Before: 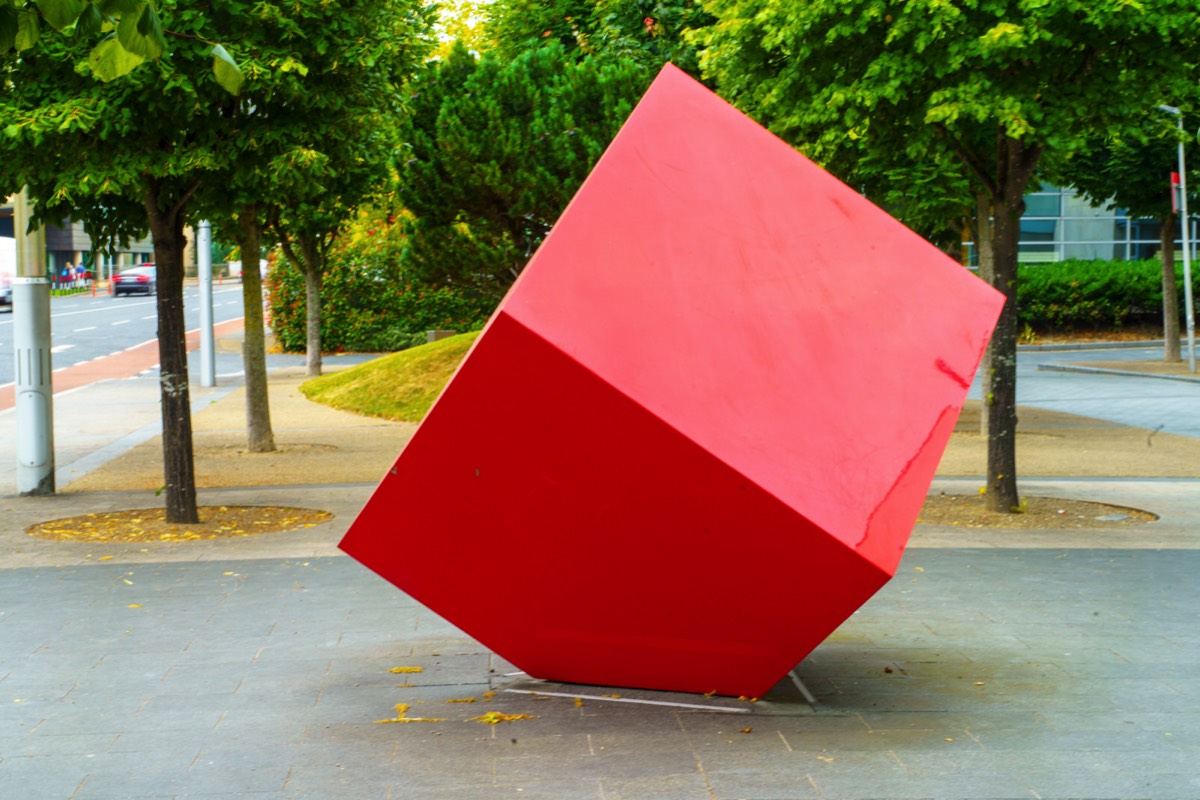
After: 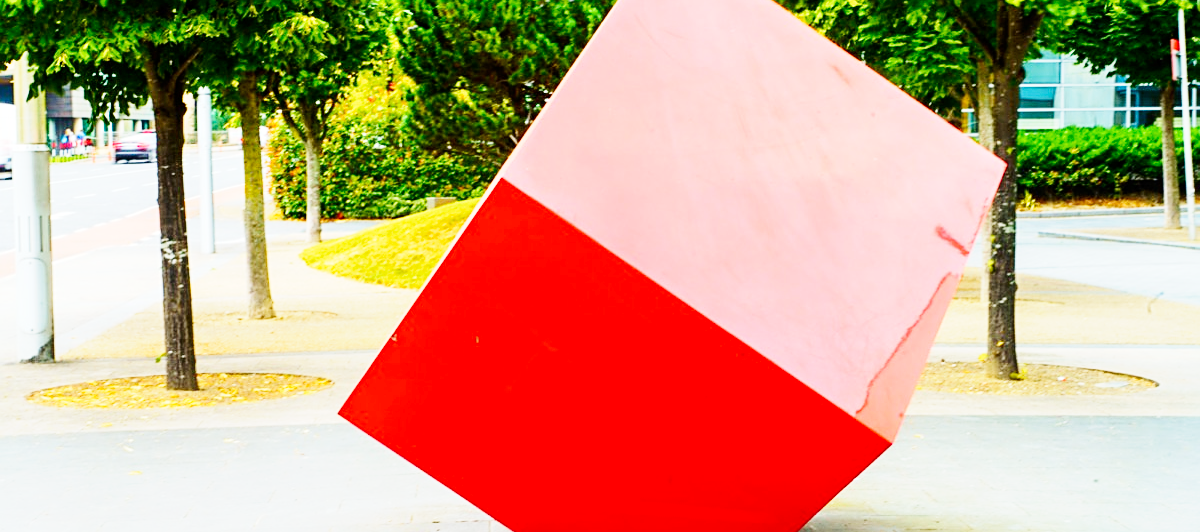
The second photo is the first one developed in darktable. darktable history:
crop: top 16.727%, bottom 16.727%
base curve: curves: ch0 [(0, 0) (0, 0.001) (0.001, 0.001) (0.004, 0.002) (0.007, 0.004) (0.015, 0.013) (0.033, 0.045) (0.052, 0.096) (0.075, 0.17) (0.099, 0.241) (0.163, 0.42) (0.219, 0.55) (0.259, 0.616) (0.327, 0.722) (0.365, 0.765) (0.522, 0.873) (0.547, 0.881) (0.689, 0.919) (0.826, 0.952) (1, 1)], preserve colors none
sharpen: on, module defaults
contrast brightness saturation: contrast 0.14
